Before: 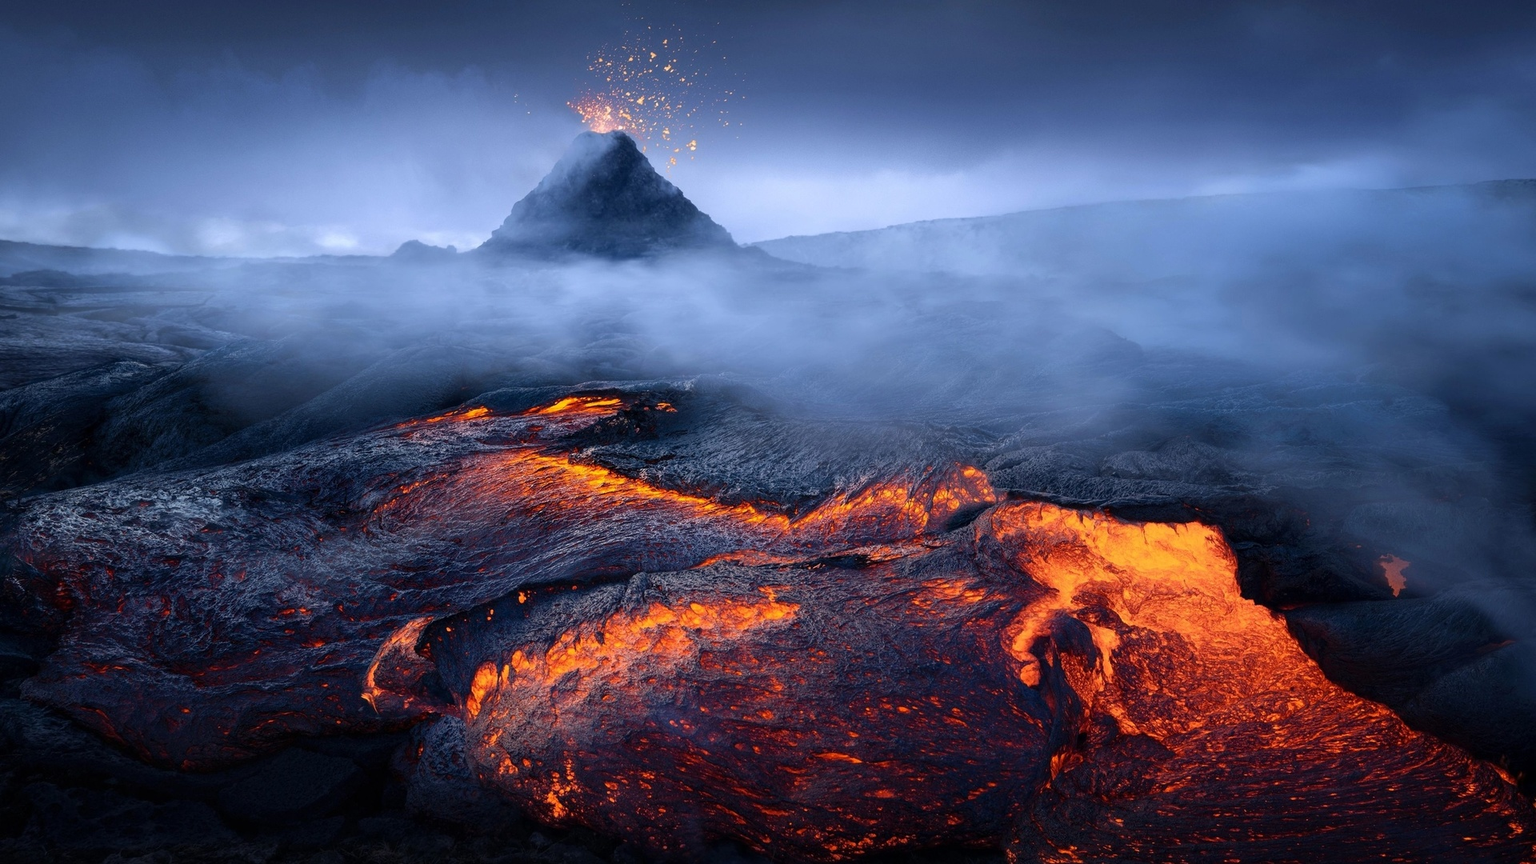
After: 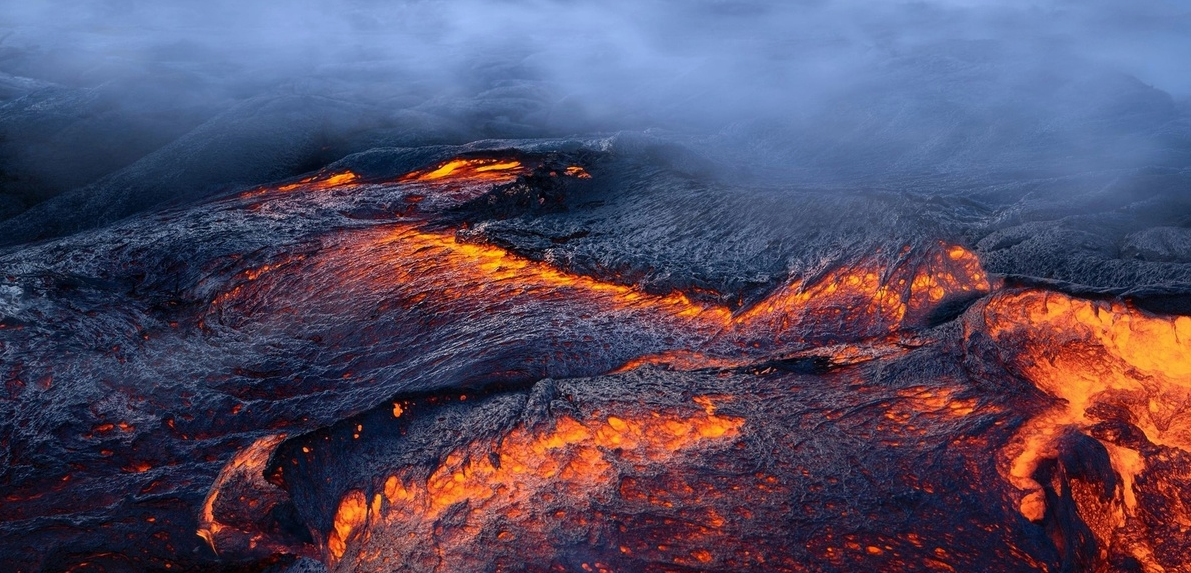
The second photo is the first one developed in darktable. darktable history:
crop: left 13.312%, top 31.28%, right 24.627%, bottom 15.582%
base curve: curves: ch0 [(0, 0) (0.472, 0.455) (1, 1)], preserve colors none
